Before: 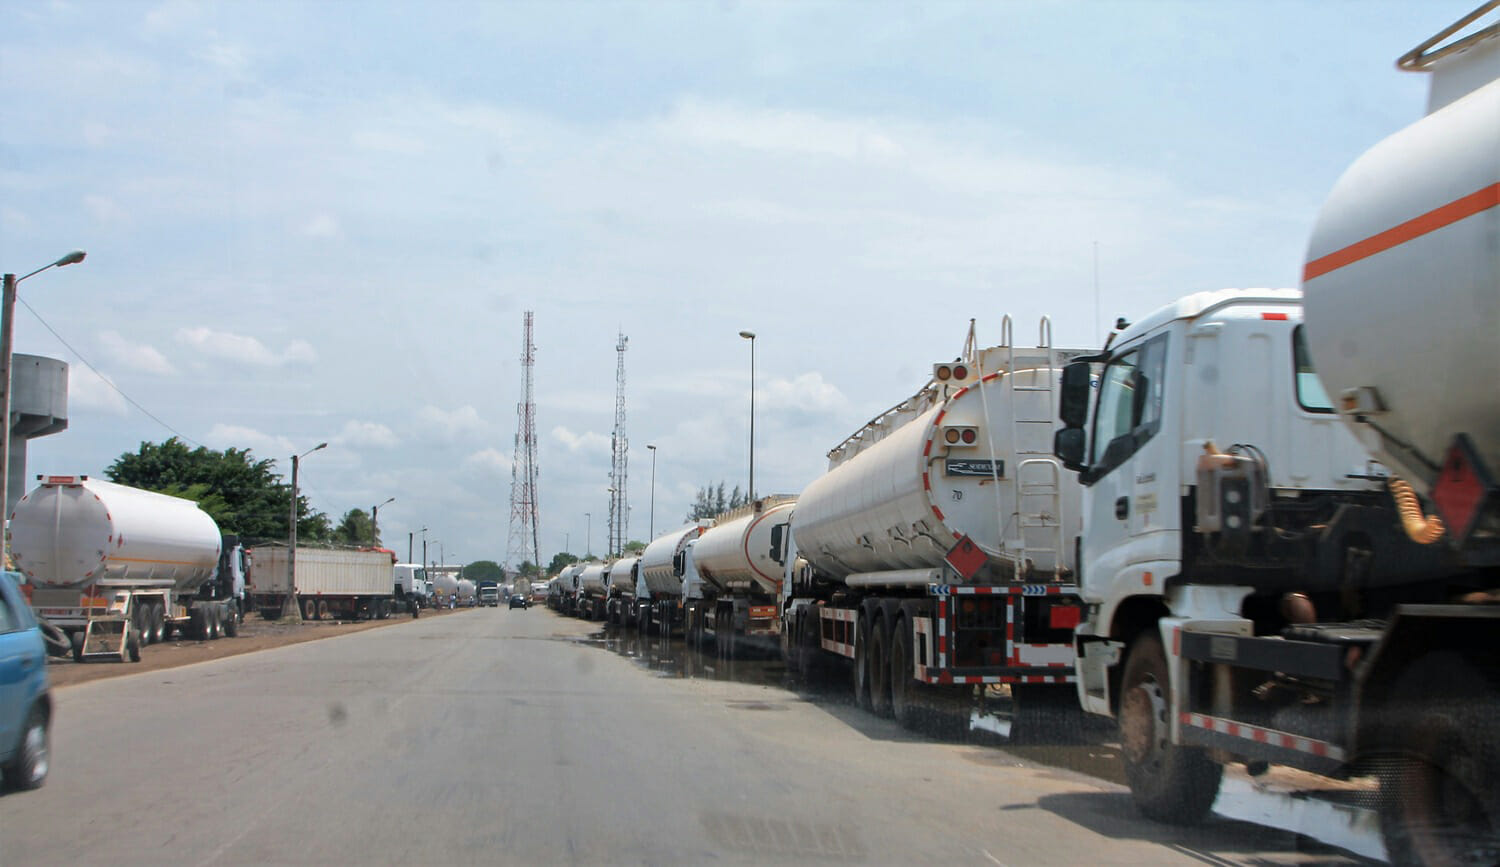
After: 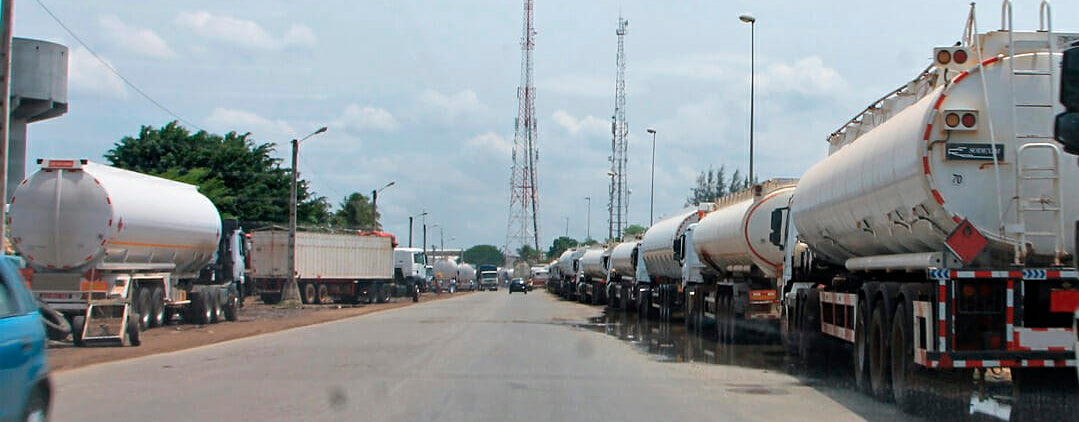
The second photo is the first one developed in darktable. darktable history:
crop: top 36.464%, right 28.048%, bottom 14.758%
sharpen: amount 0.218
